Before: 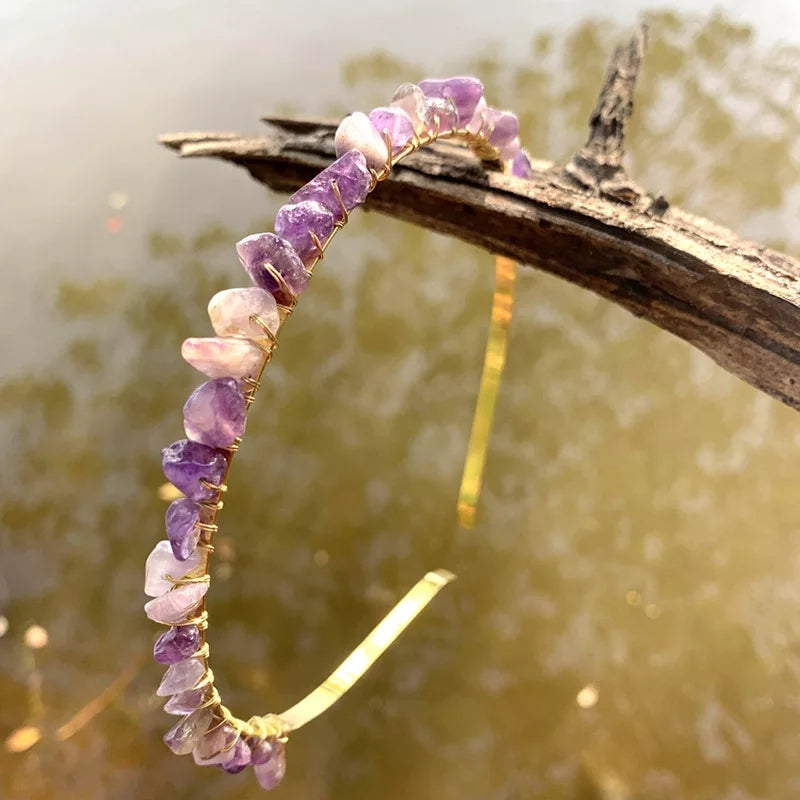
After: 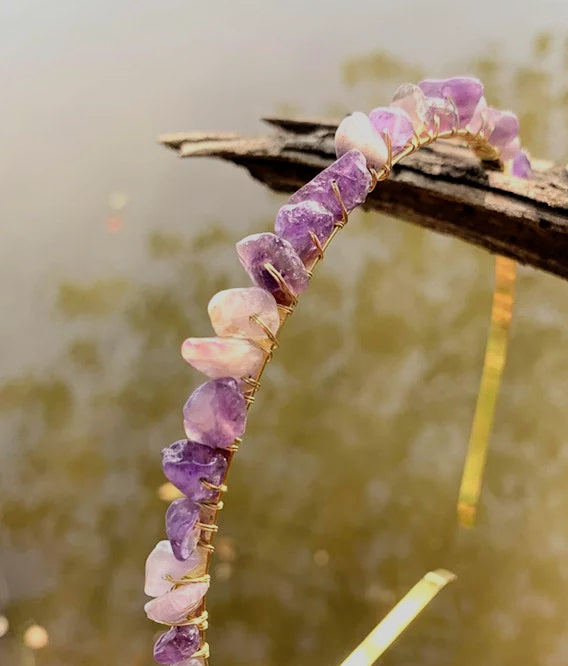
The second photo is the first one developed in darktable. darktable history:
filmic rgb: black relative exposure -7.65 EV, white relative exposure 4.56 EV, hardness 3.61, color science v6 (2022)
crop: right 28.885%, bottom 16.626%
